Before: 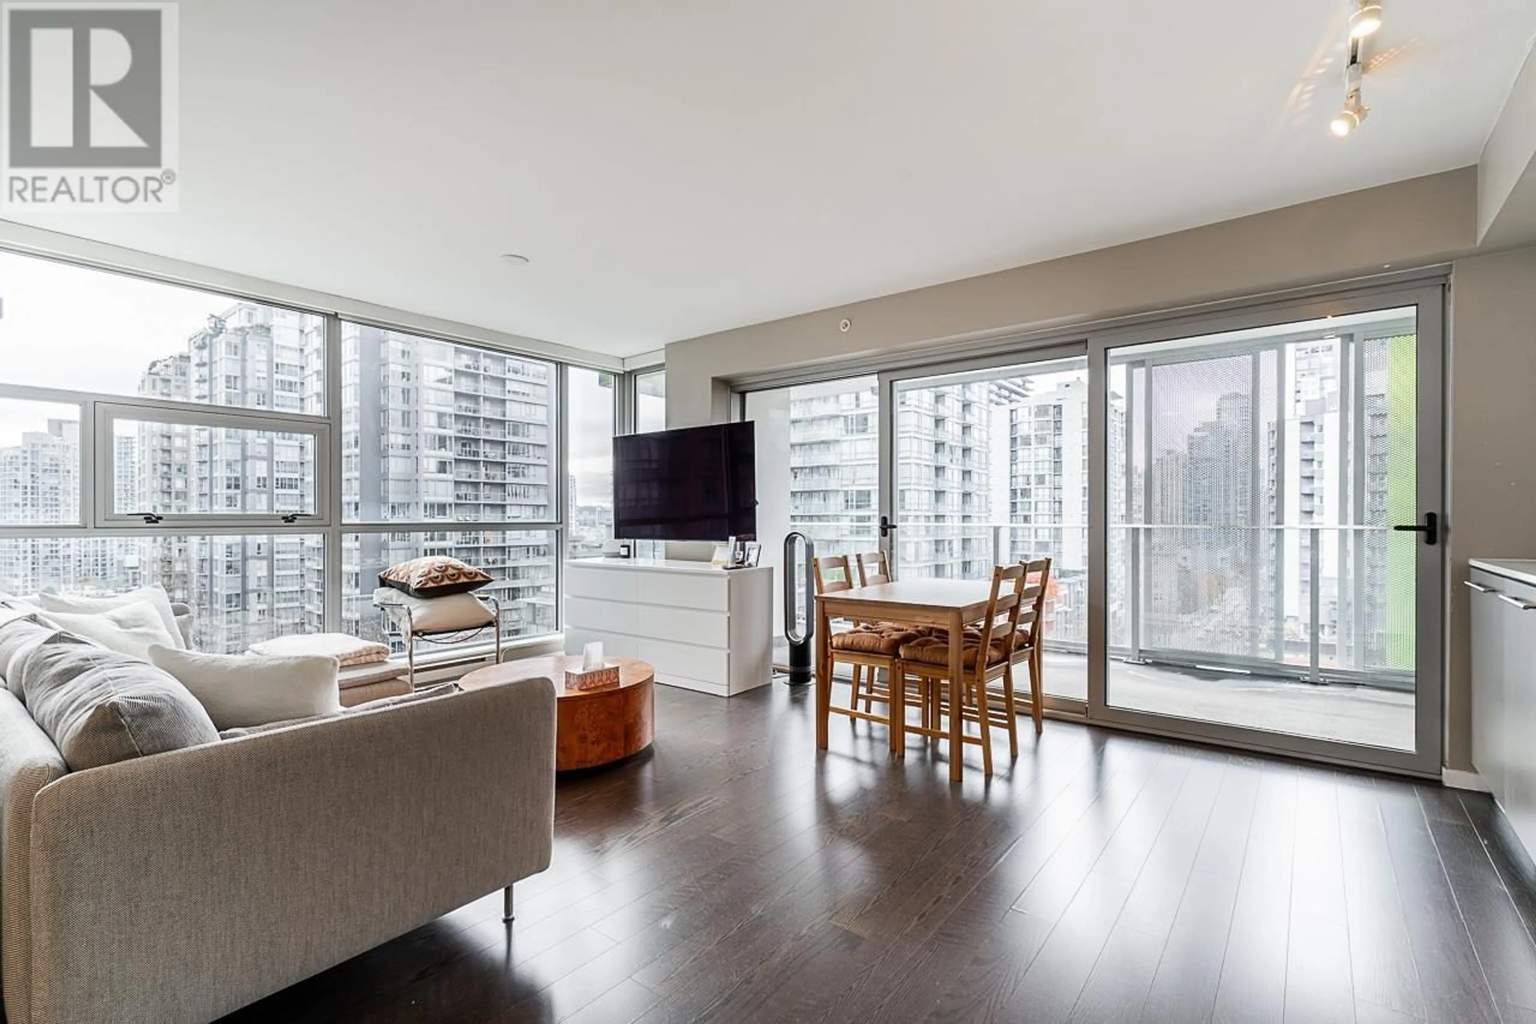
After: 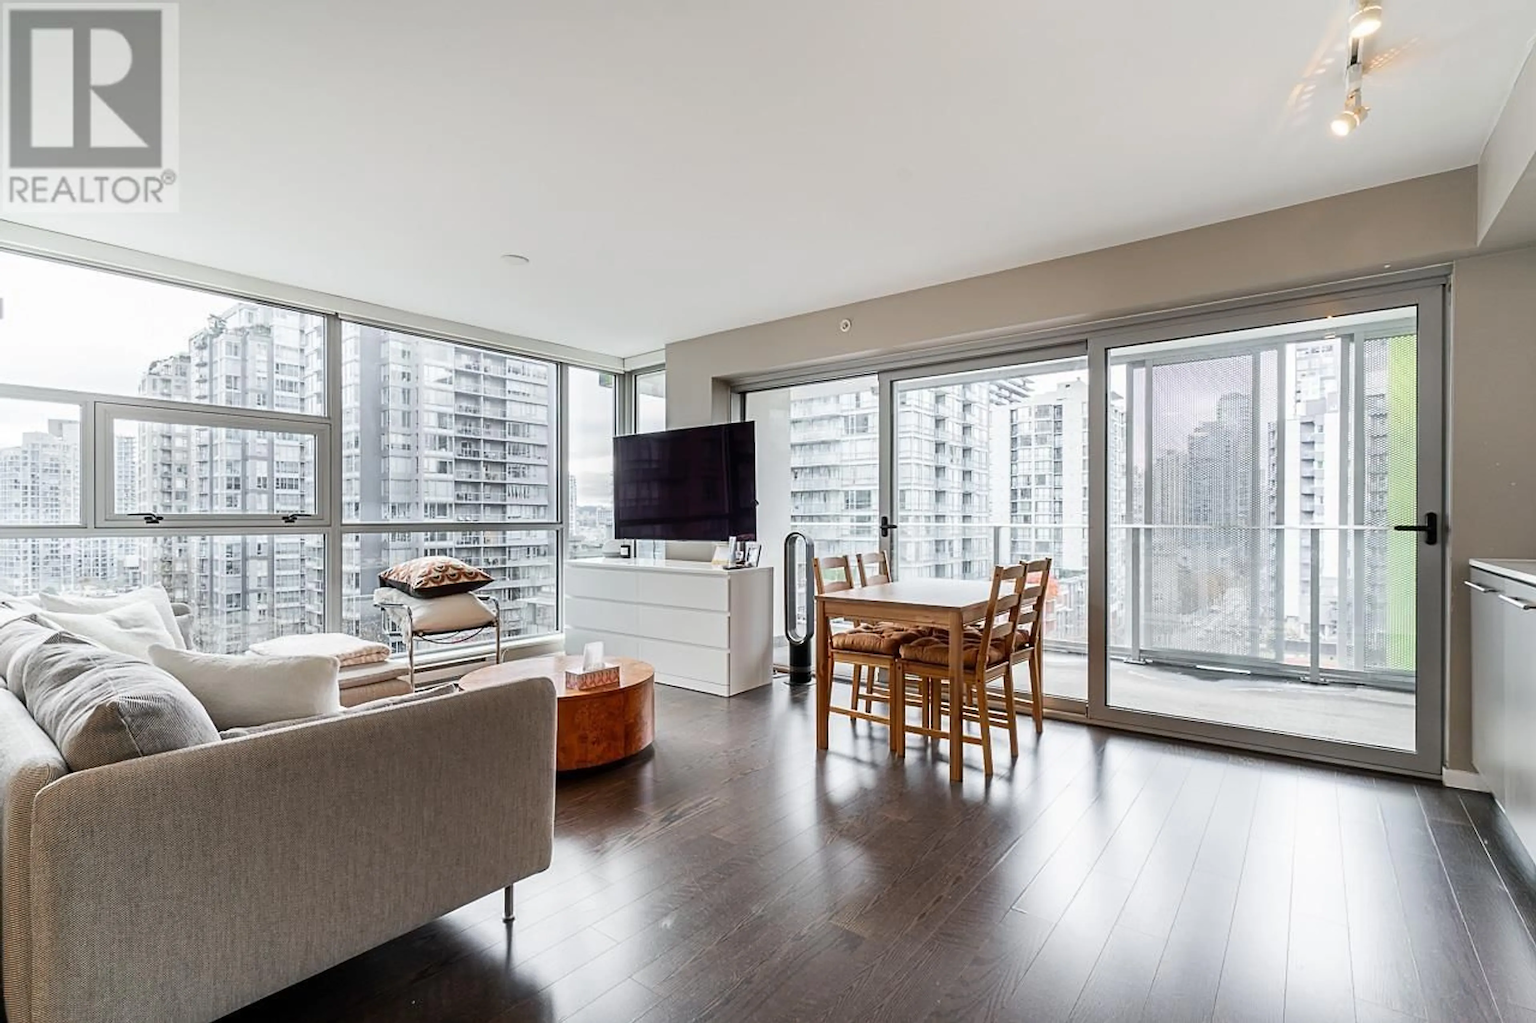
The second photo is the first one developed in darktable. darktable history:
sharpen: radius 1.497, amount 0.396, threshold 1.228
